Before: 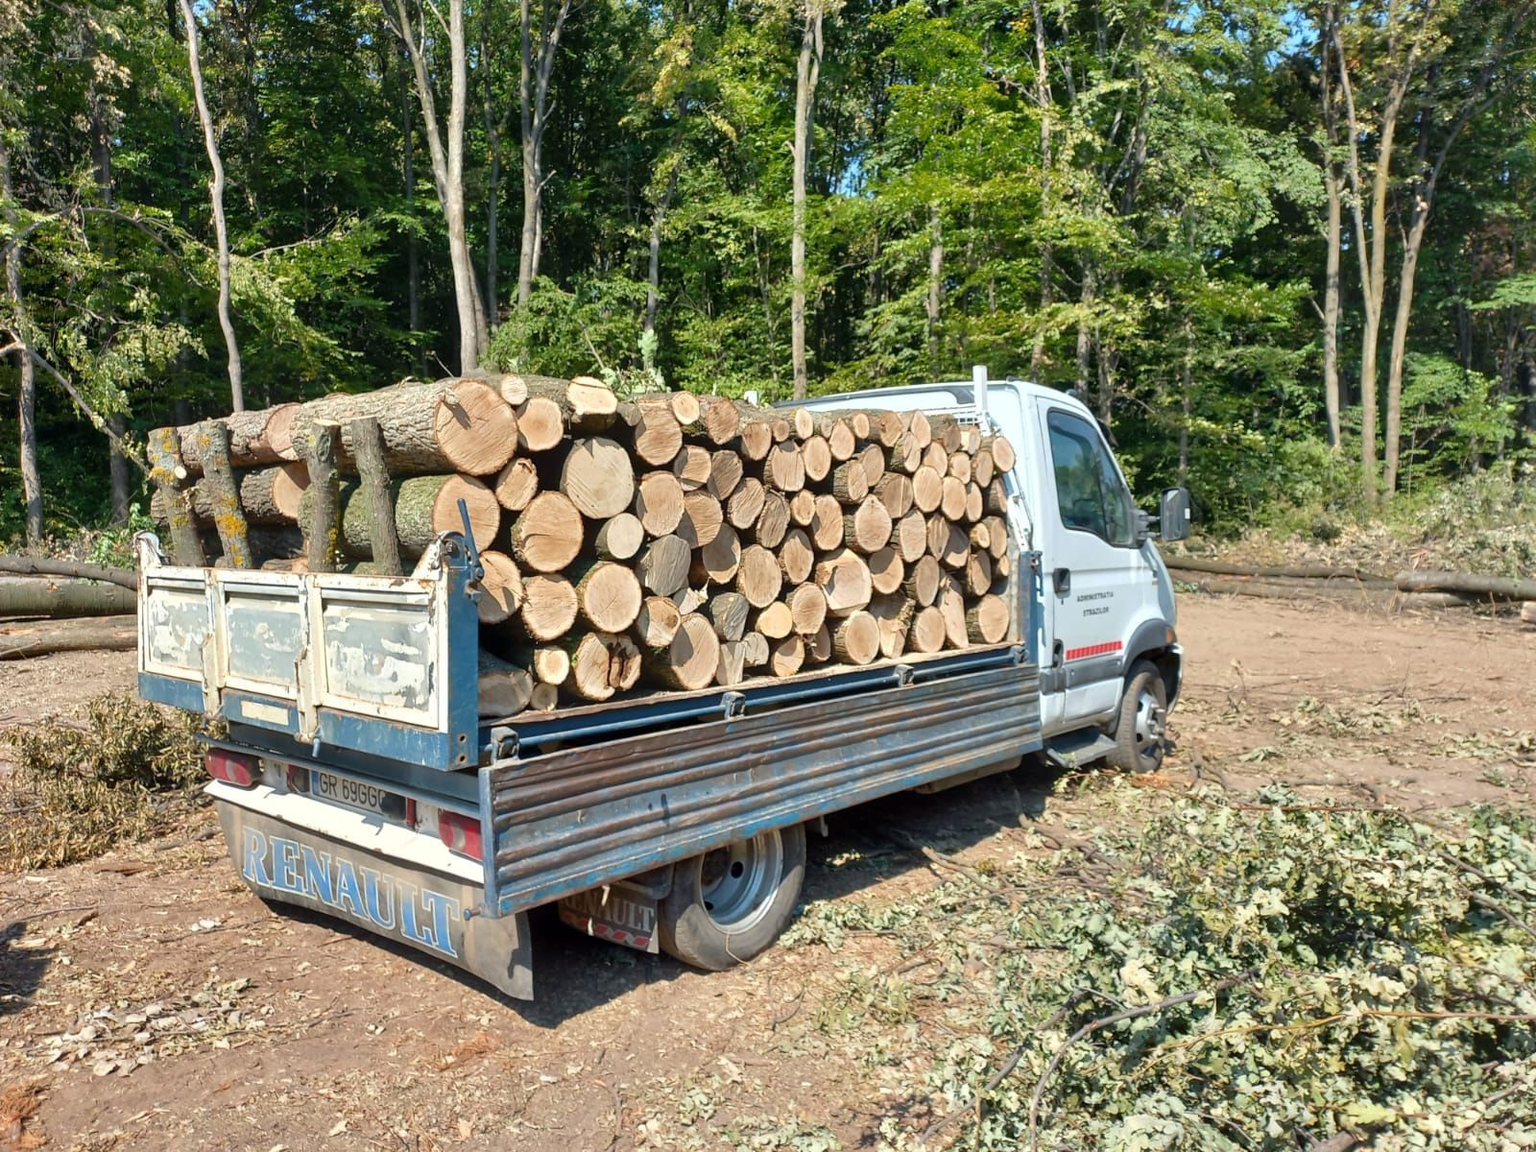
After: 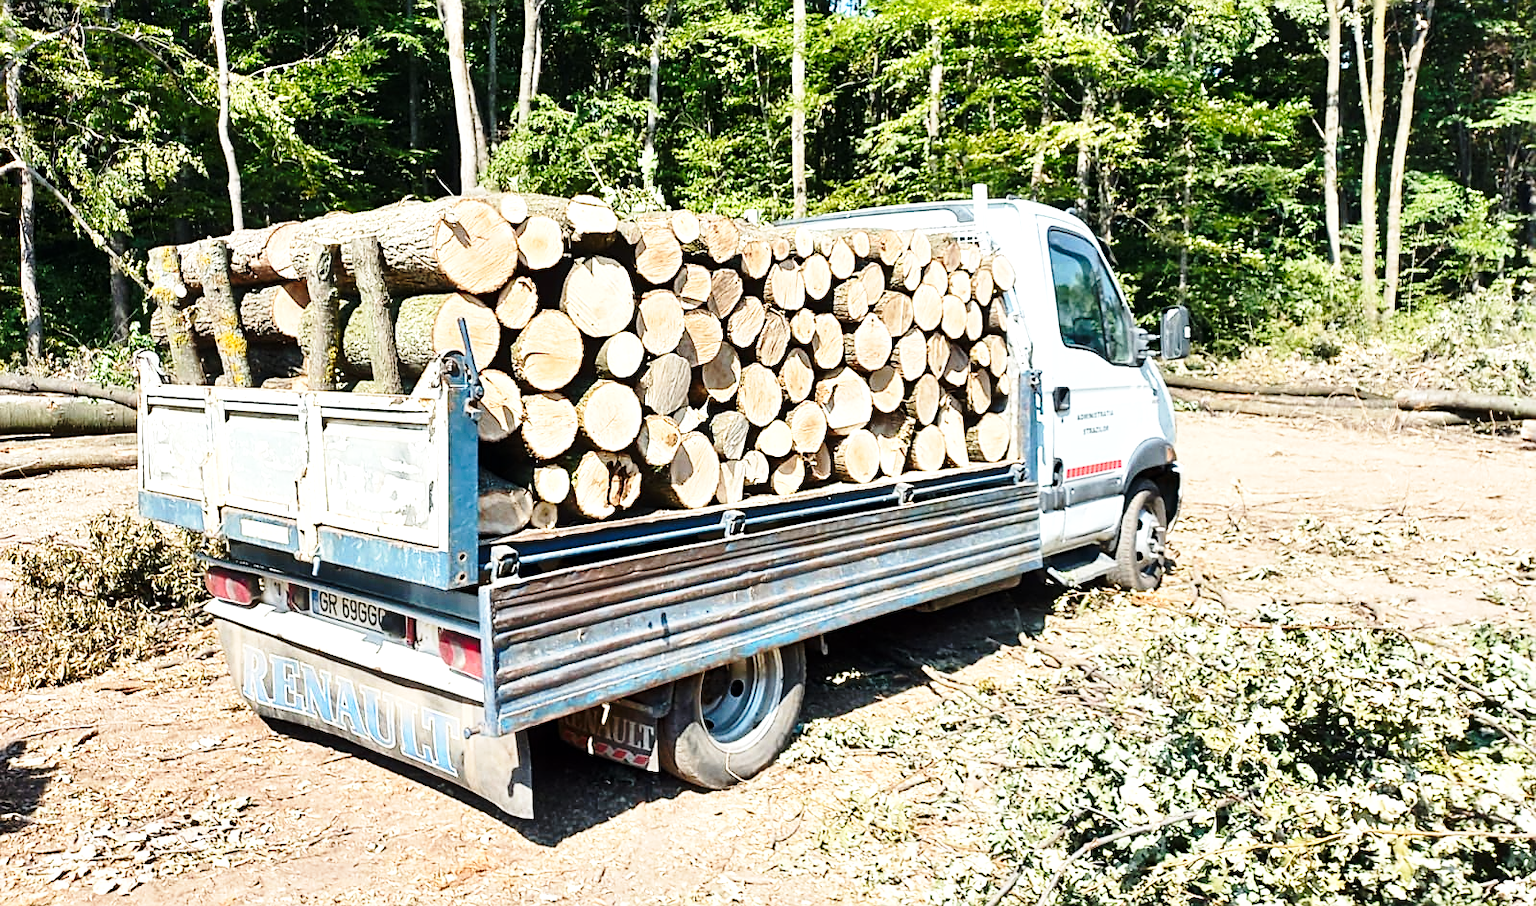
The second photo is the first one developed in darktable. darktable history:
base curve: curves: ch0 [(0, 0) (0.028, 0.03) (0.121, 0.232) (0.46, 0.748) (0.859, 0.968) (1, 1)], preserve colors none
crop and rotate: top 15.774%, bottom 5.506%
sharpen: on, module defaults
tone equalizer: -8 EV -0.75 EV, -7 EV -0.7 EV, -6 EV -0.6 EV, -5 EV -0.4 EV, -3 EV 0.4 EV, -2 EV 0.6 EV, -1 EV 0.7 EV, +0 EV 0.75 EV, edges refinement/feathering 500, mask exposure compensation -1.57 EV, preserve details no
